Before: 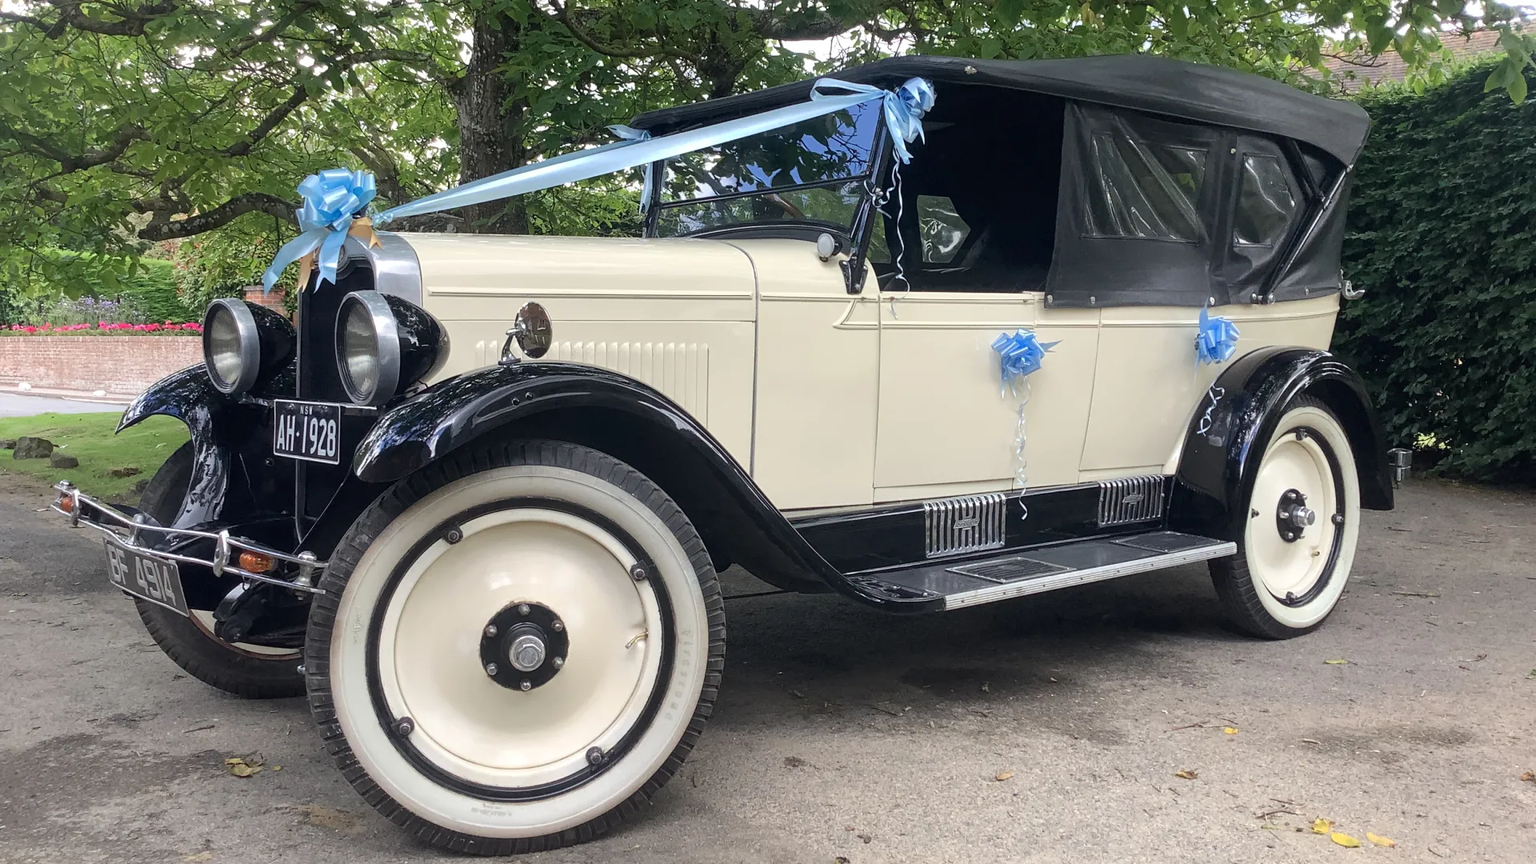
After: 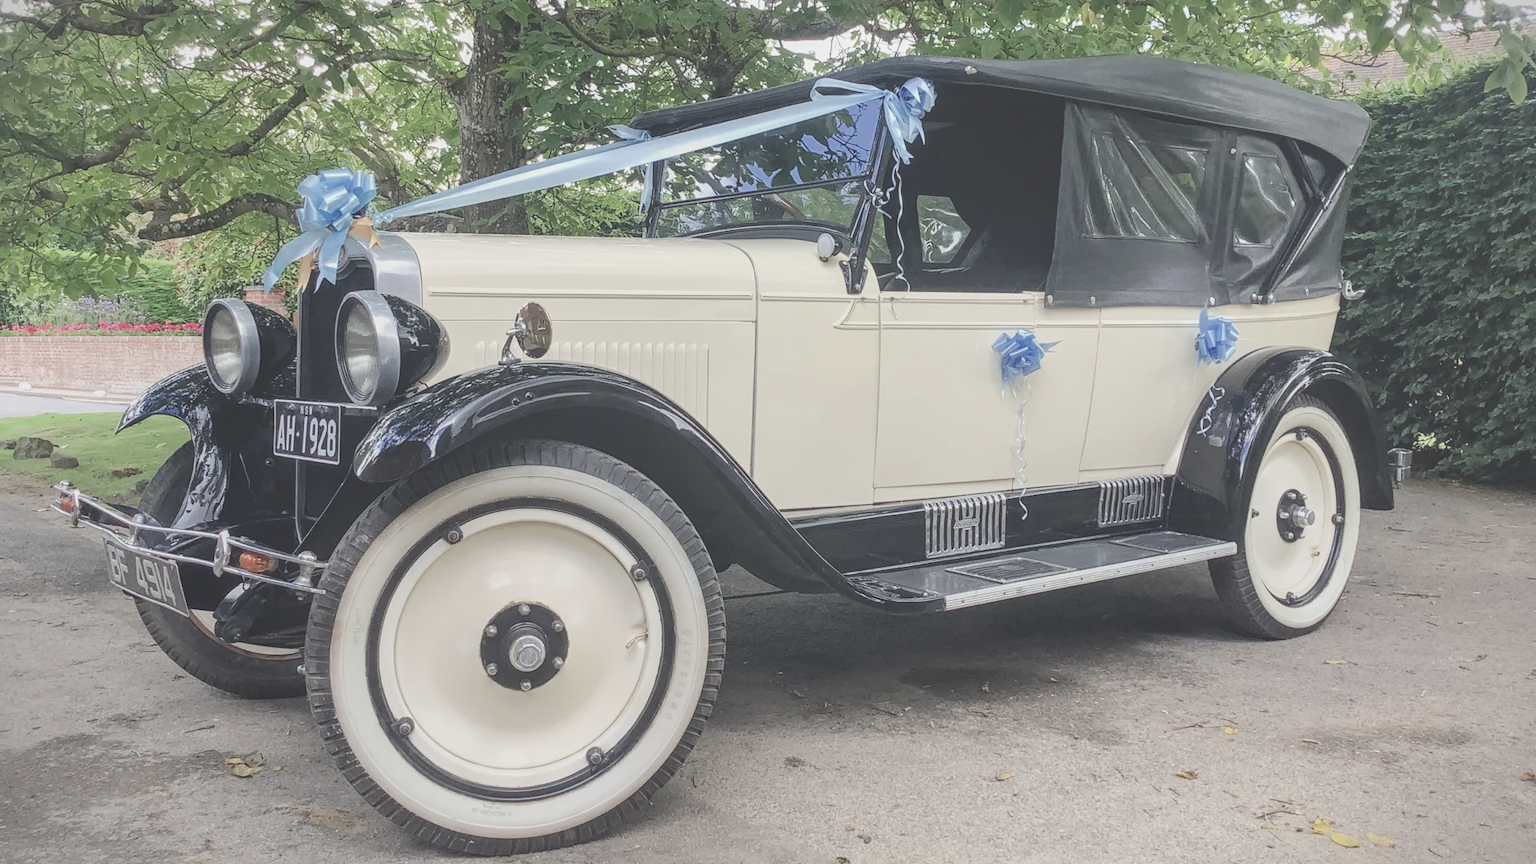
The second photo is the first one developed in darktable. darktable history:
exposure: black level correction -0.023, exposure 1.395 EV, compensate highlight preservation false
filmic rgb: black relative exposure -7.97 EV, white relative exposure 8.02 EV, target black luminance 0%, hardness 2.49, latitude 76.19%, contrast 0.574, shadows ↔ highlights balance 0.009%, preserve chrominance max RGB
local contrast: highlights 1%, shadows 2%, detail 182%
vignetting: fall-off start 100.5%, width/height ratio 1.323
